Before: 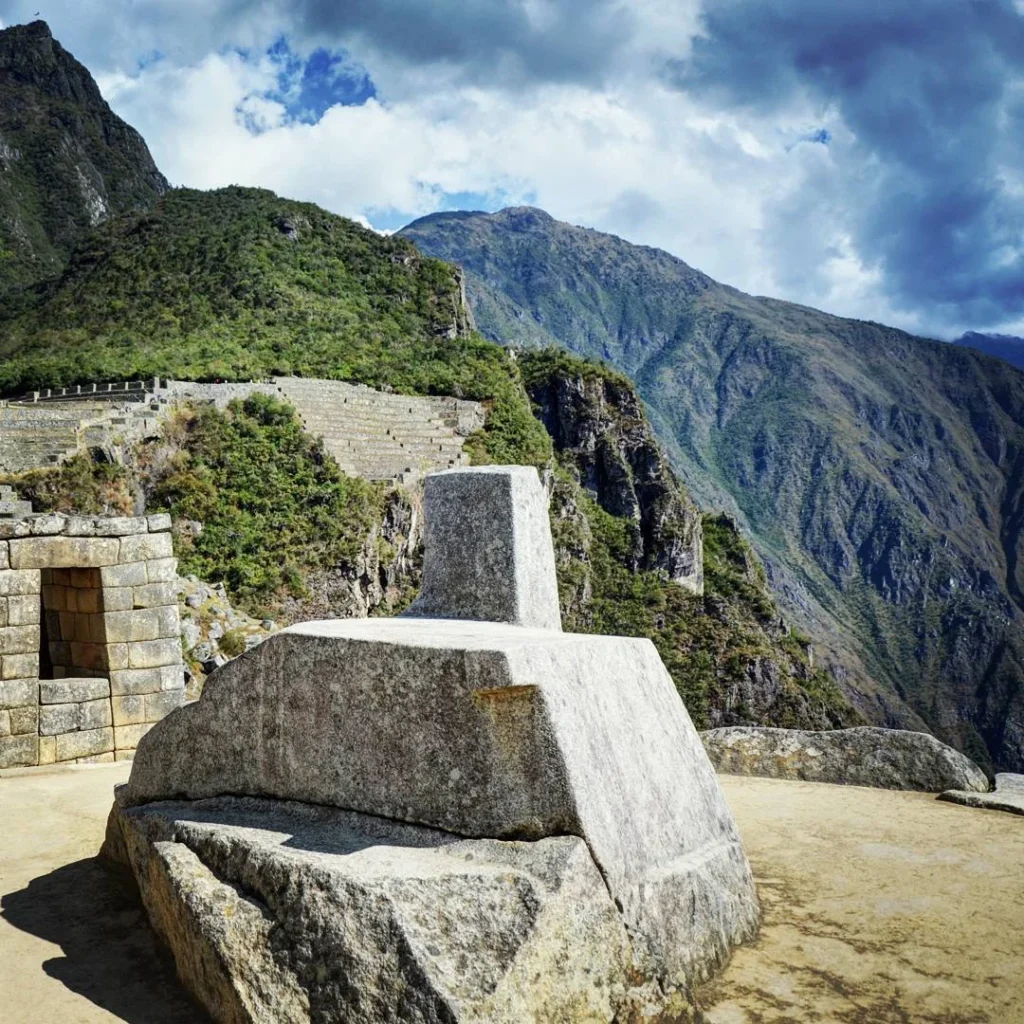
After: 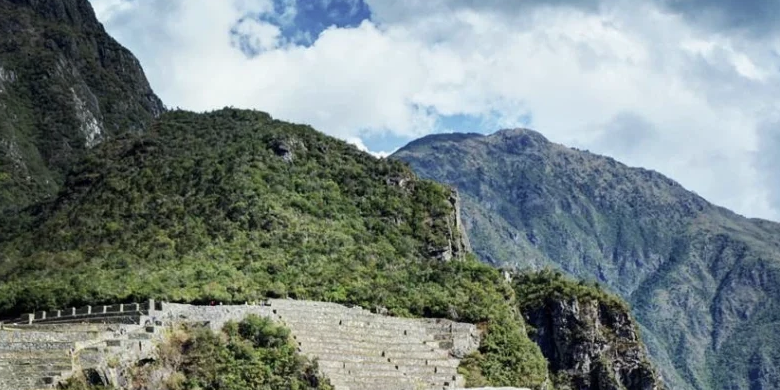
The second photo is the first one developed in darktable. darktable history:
contrast brightness saturation: saturation -0.17
crop: left 0.579%, top 7.627%, right 23.167%, bottom 54.275%
local contrast: mode bilateral grid, contrast 15, coarseness 36, detail 105%, midtone range 0.2
